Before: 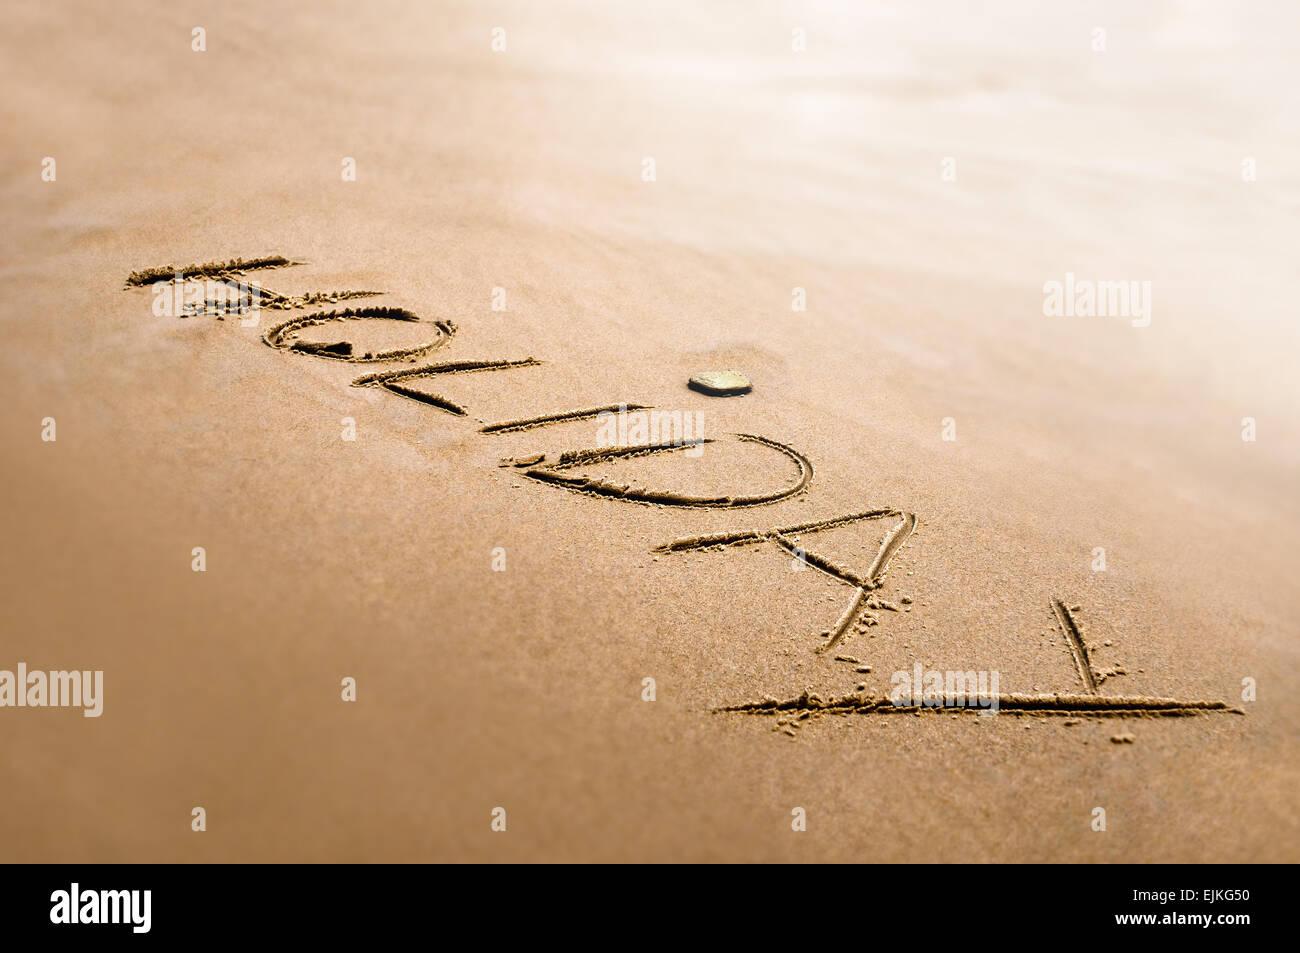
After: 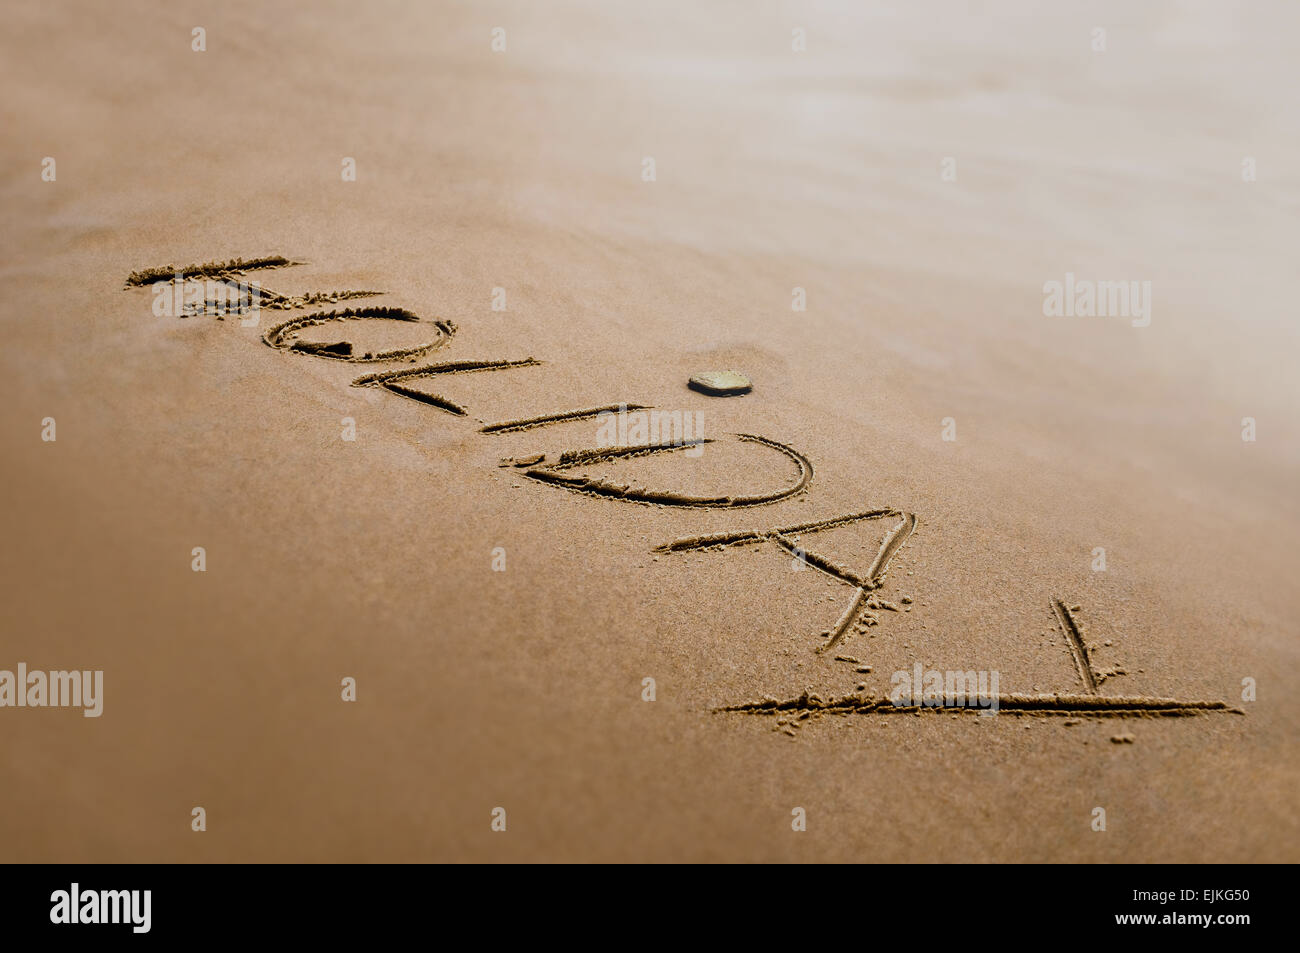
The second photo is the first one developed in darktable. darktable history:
exposure: exposure -0.581 EV, compensate highlight preservation false
